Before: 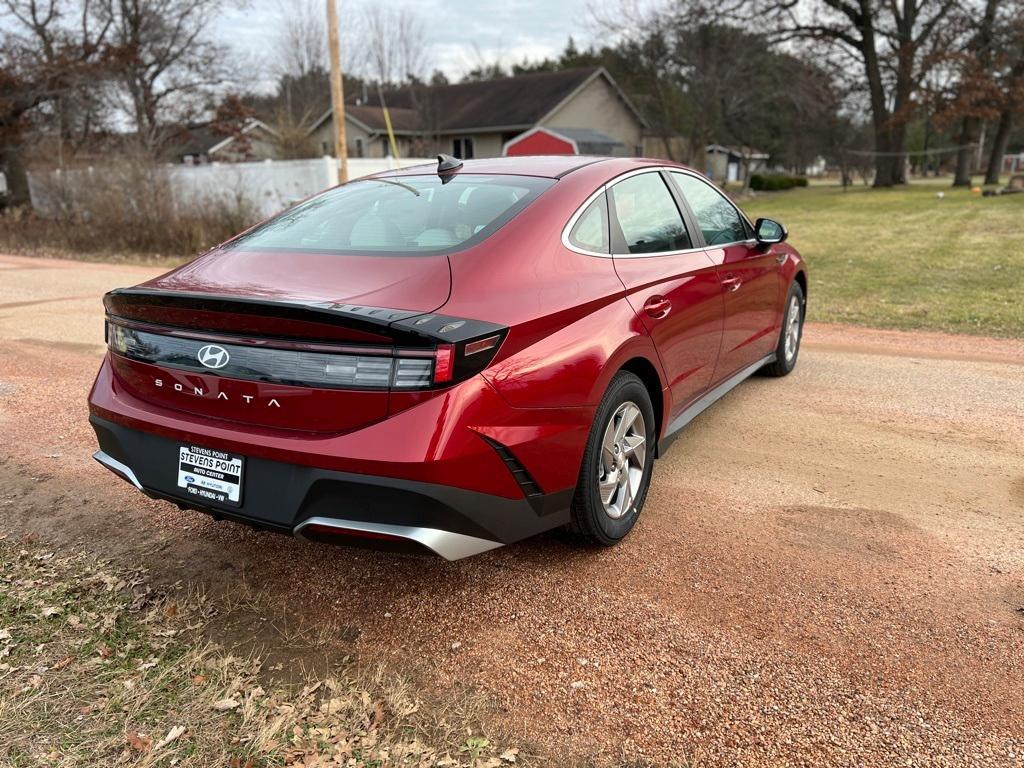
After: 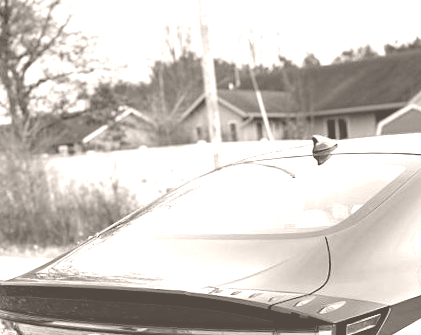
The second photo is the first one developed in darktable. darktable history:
crop and rotate: left 10.817%, top 0.062%, right 47.194%, bottom 53.626%
haze removal: adaptive false
rotate and perspective: rotation -2°, crop left 0.022, crop right 0.978, crop top 0.049, crop bottom 0.951
color balance rgb: highlights gain › chroma 2.94%, highlights gain › hue 60.57°, global offset › chroma 0.25%, global offset › hue 256.52°, perceptual saturation grading › global saturation 20%, perceptual saturation grading › highlights -50%, perceptual saturation grading › shadows 30%, contrast 15%
colorize: hue 34.49°, saturation 35.33%, source mix 100%, lightness 55%, version 1
